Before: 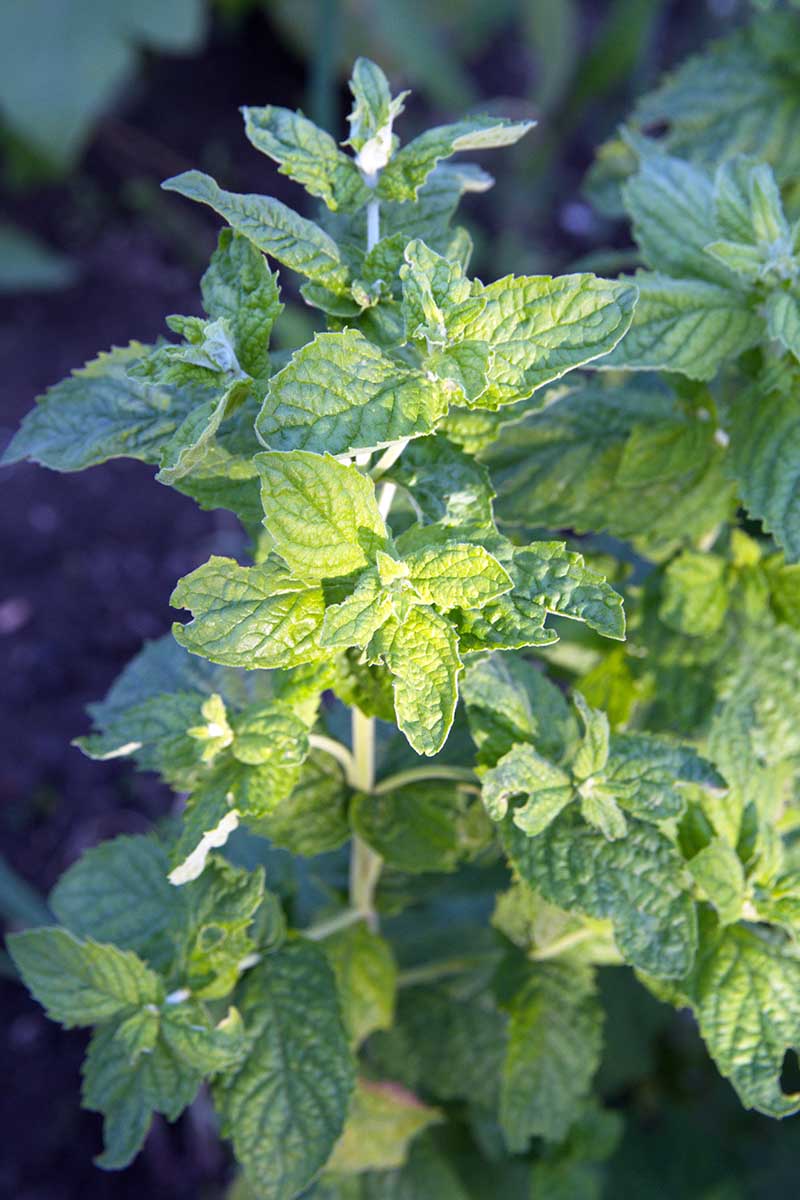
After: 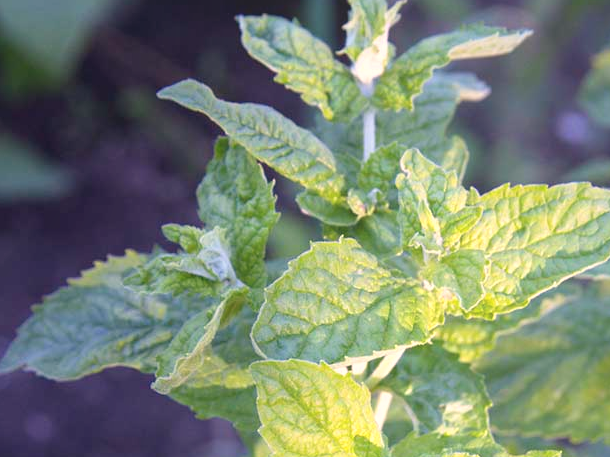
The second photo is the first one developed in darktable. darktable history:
crop: left 0.579%, top 7.627%, right 23.167%, bottom 54.275%
white balance: red 1.127, blue 0.943
bloom: size 40%
